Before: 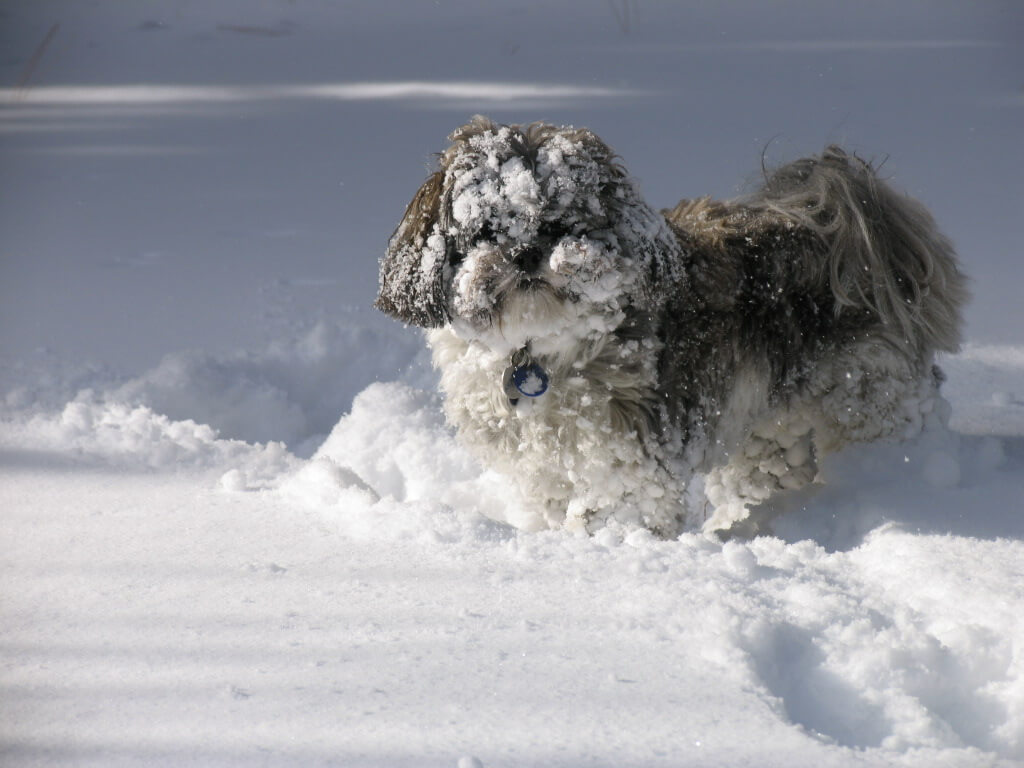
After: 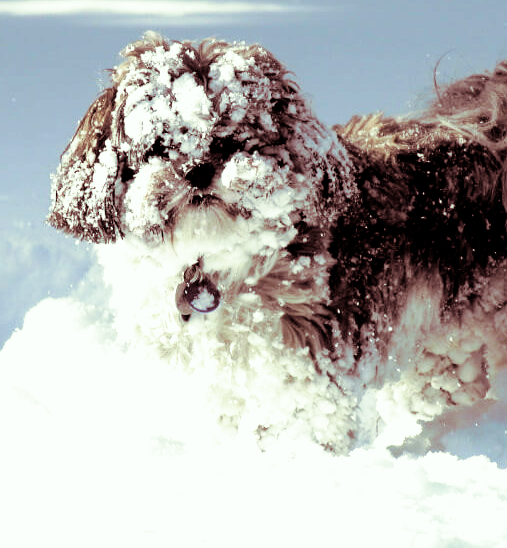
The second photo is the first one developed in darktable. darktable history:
filmic rgb: black relative exposure -3.92 EV, white relative exposure 3.14 EV, hardness 2.87
tone equalizer: -8 EV -0.417 EV, -7 EV -0.389 EV, -6 EV -0.333 EV, -5 EV -0.222 EV, -3 EV 0.222 EV, -2 EV 0.333 EV, -1 EV 0.389 EV, +0 EV 0.417 EV, edges refinement/feathering 500, mask exposure compensation -1.57 EV, preserve details no
color correction: highlights a* -8, highlights b* 3.1
split-toning: compress 20%
crop: left 32.075%, top 10.976%, right 18.355%, bottom 17.596%
exposure: black level correction 0, exposure 1.1 EV, compensate highlight preservation false
